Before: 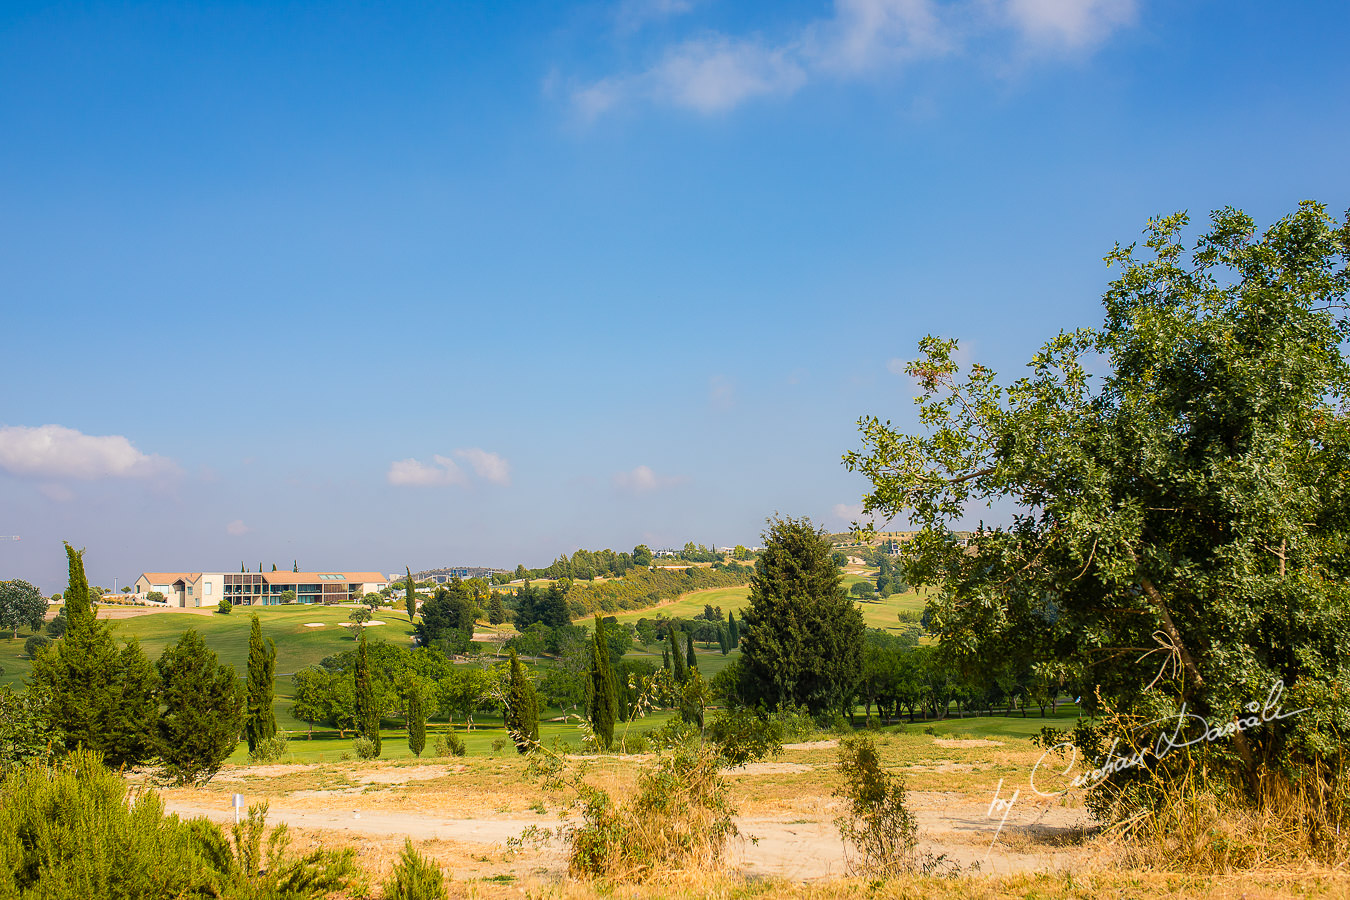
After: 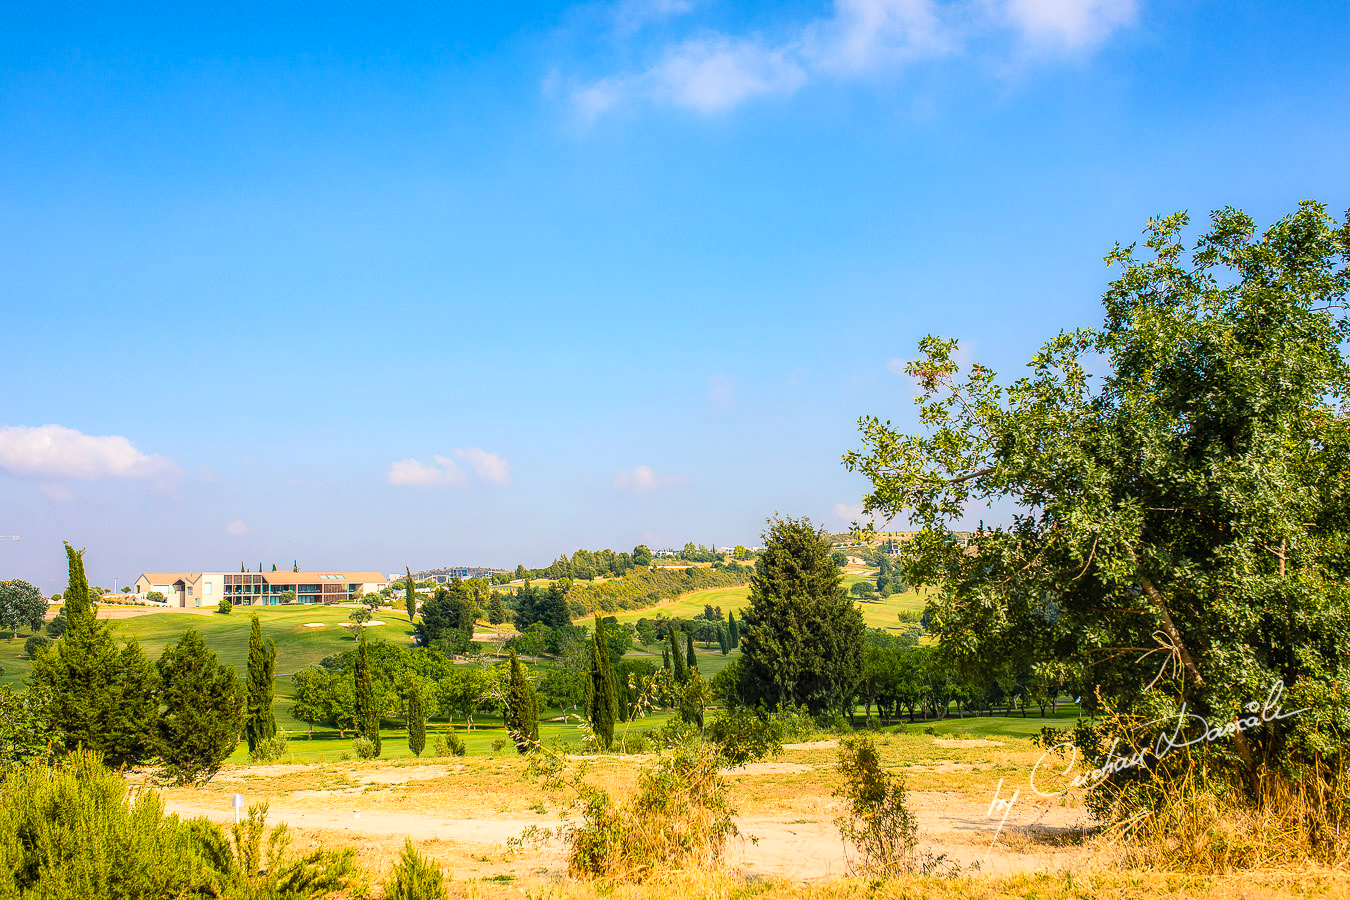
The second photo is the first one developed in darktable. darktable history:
local contrast: on, module defaults
contrast brightness saturation: contrast 0.196, brightness 0.16, saturation 0.226
